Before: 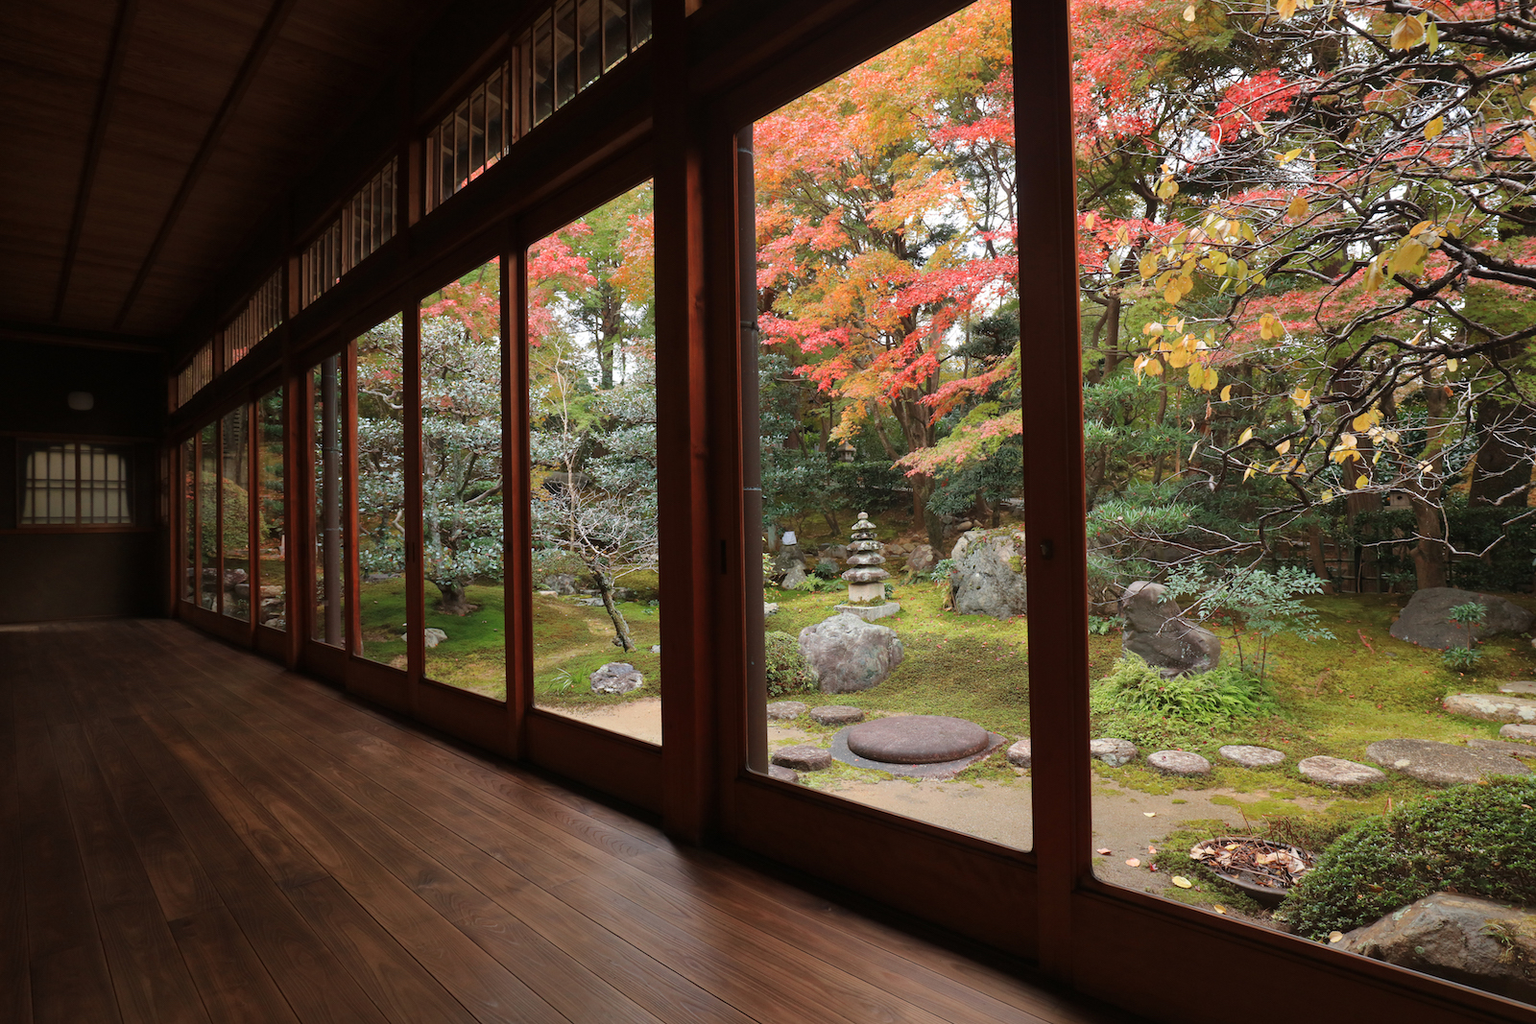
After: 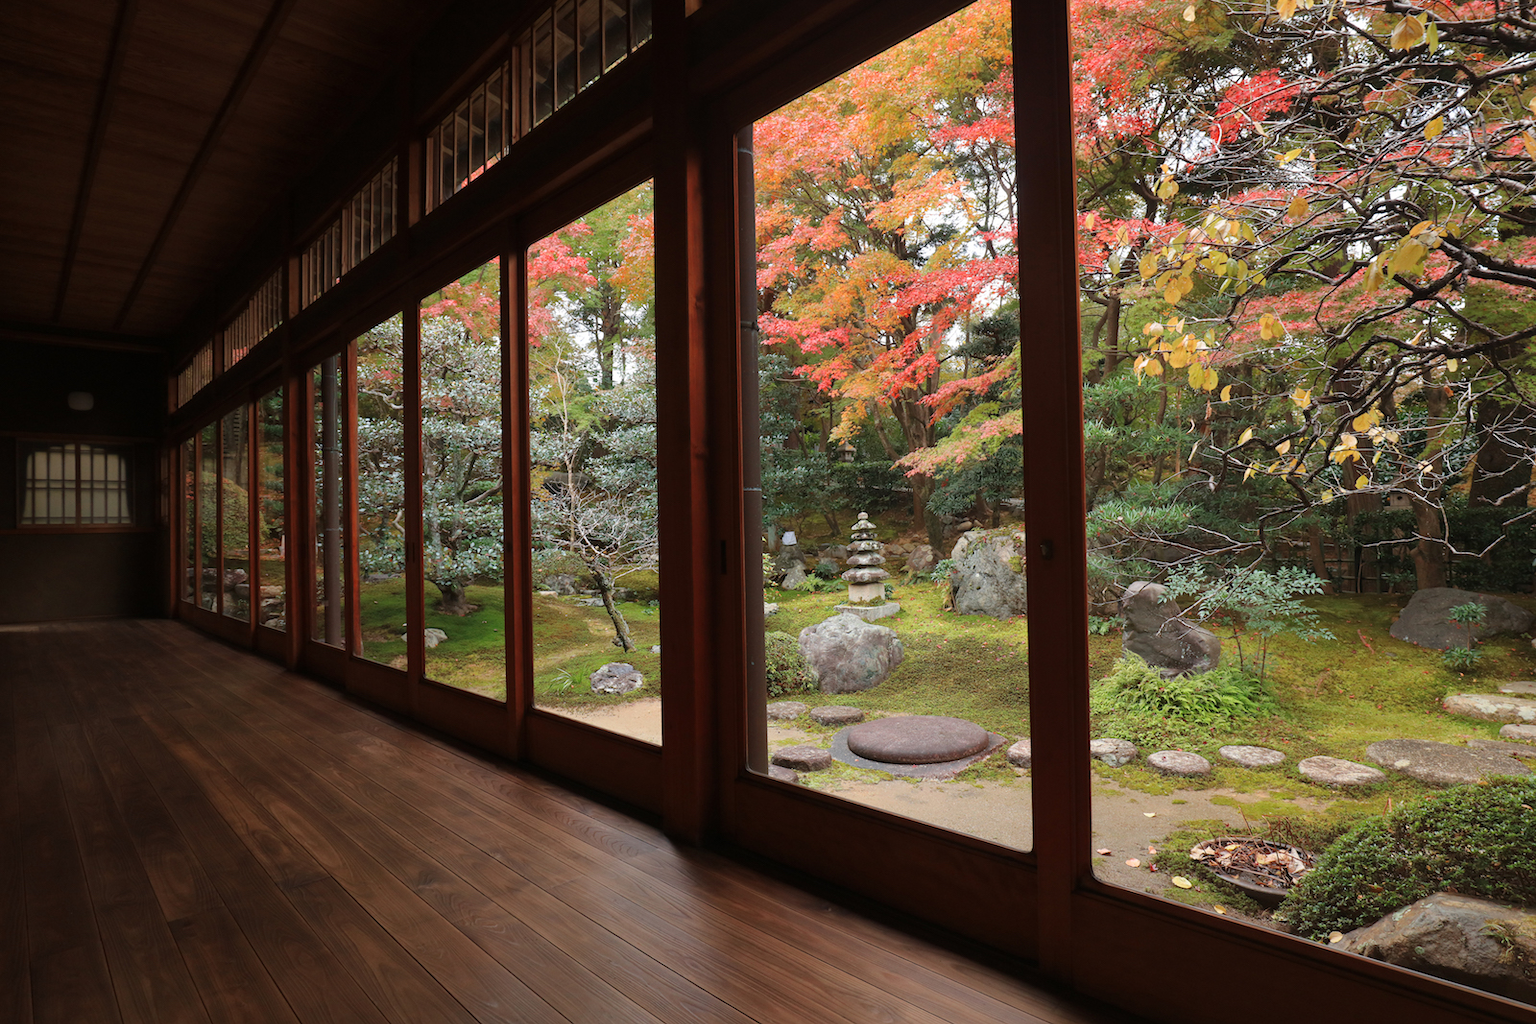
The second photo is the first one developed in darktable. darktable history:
levels: levels [0, 0.499, 1]
